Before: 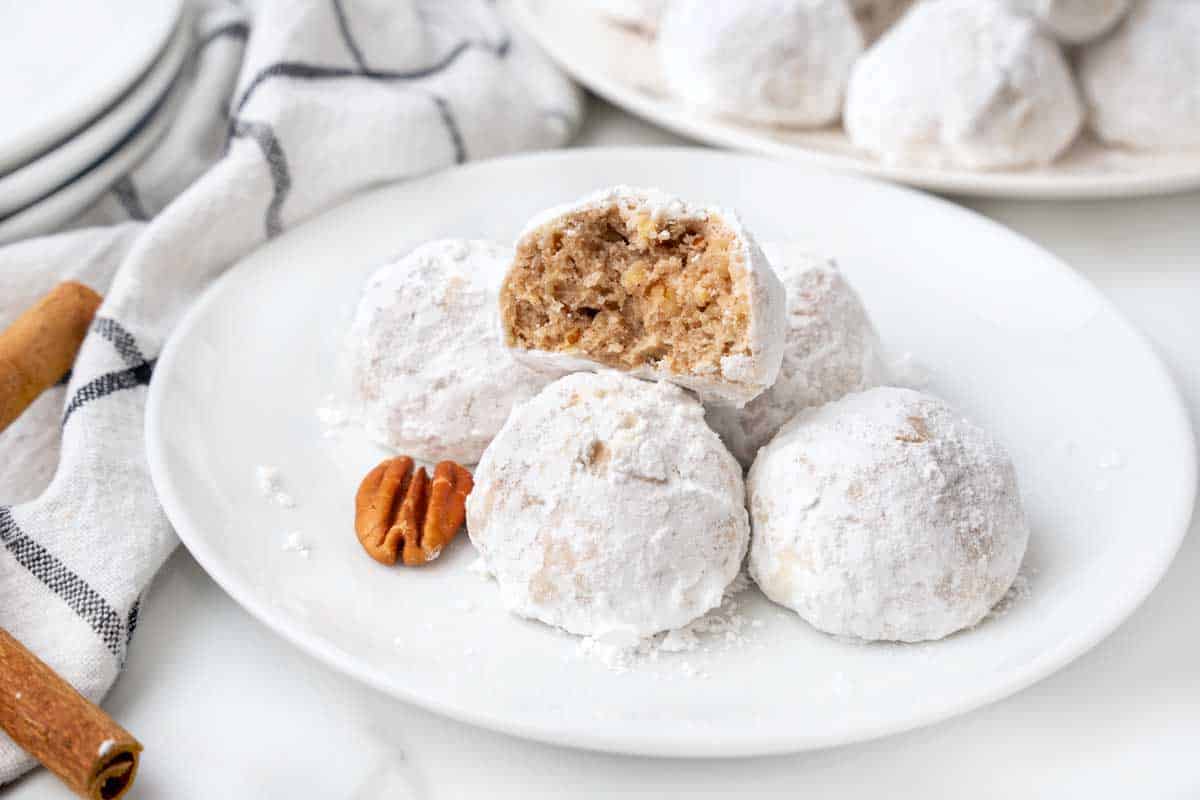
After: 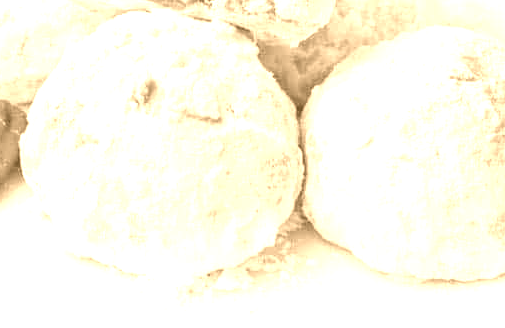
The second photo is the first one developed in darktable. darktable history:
crop: left 37.221%, top 45.169%, right 20.63%, bottom 13.777%
color zones: curves: ch1 [(0, -0.014) (0.143, -0.013) (0.286, -0.013) (0.429, -0.016) (0.571, -0.019) (0.714, -0.015) (0.857, 0.002) (1, -0.014)]
colorize: hue 28.8°, source mix 100%
local contrast: detail 130%
